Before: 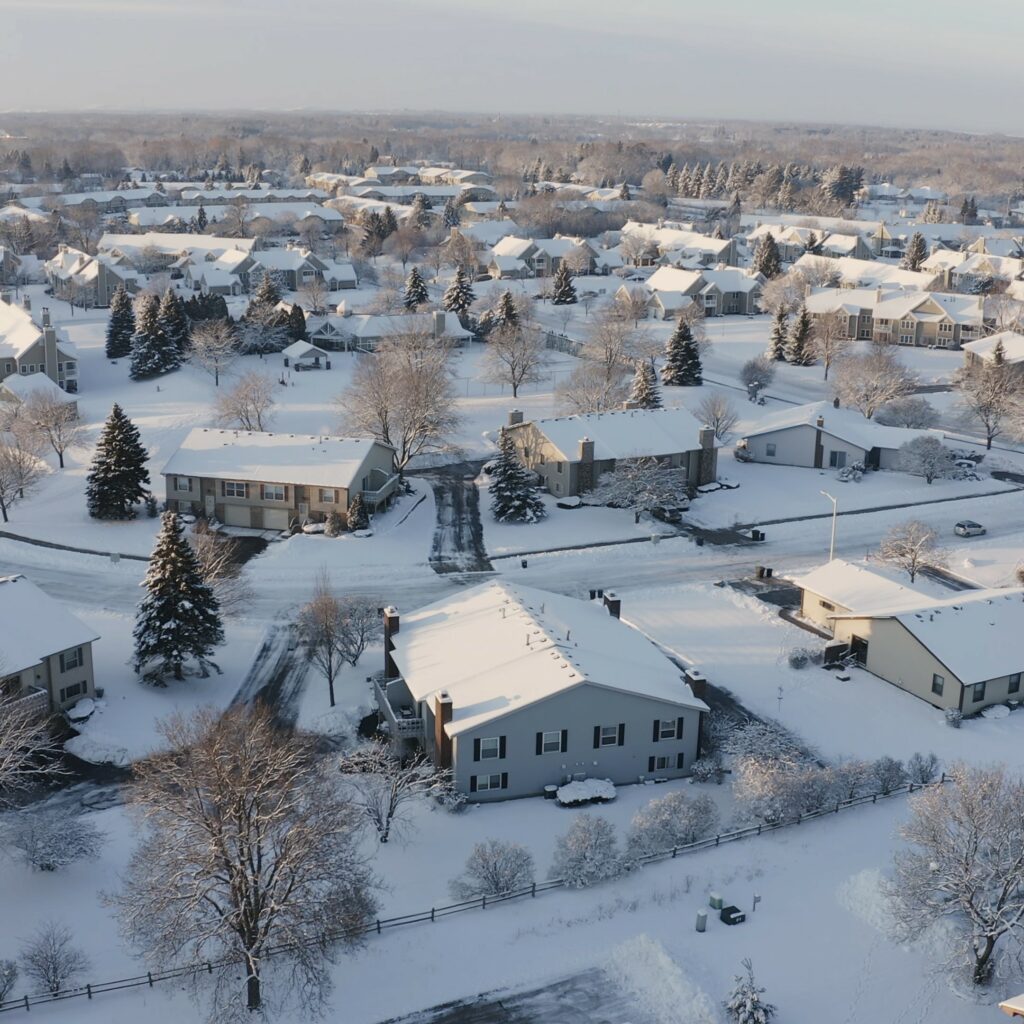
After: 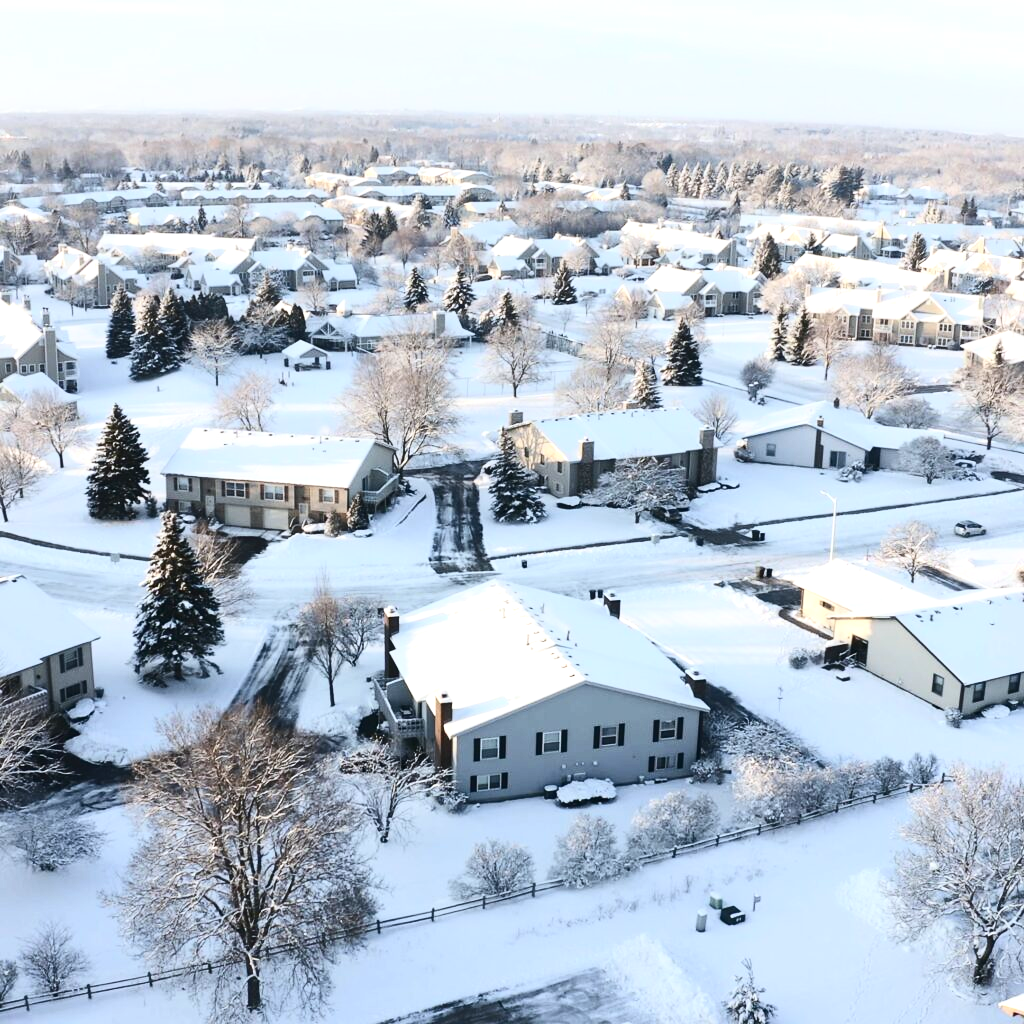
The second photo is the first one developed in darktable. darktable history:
contrast brightness saturation: contrast 0.28
white balance: red 0.982, blue 1.018
exposure: black level correction 0, exposure 0.9 EV, compensate highlight preservation false
